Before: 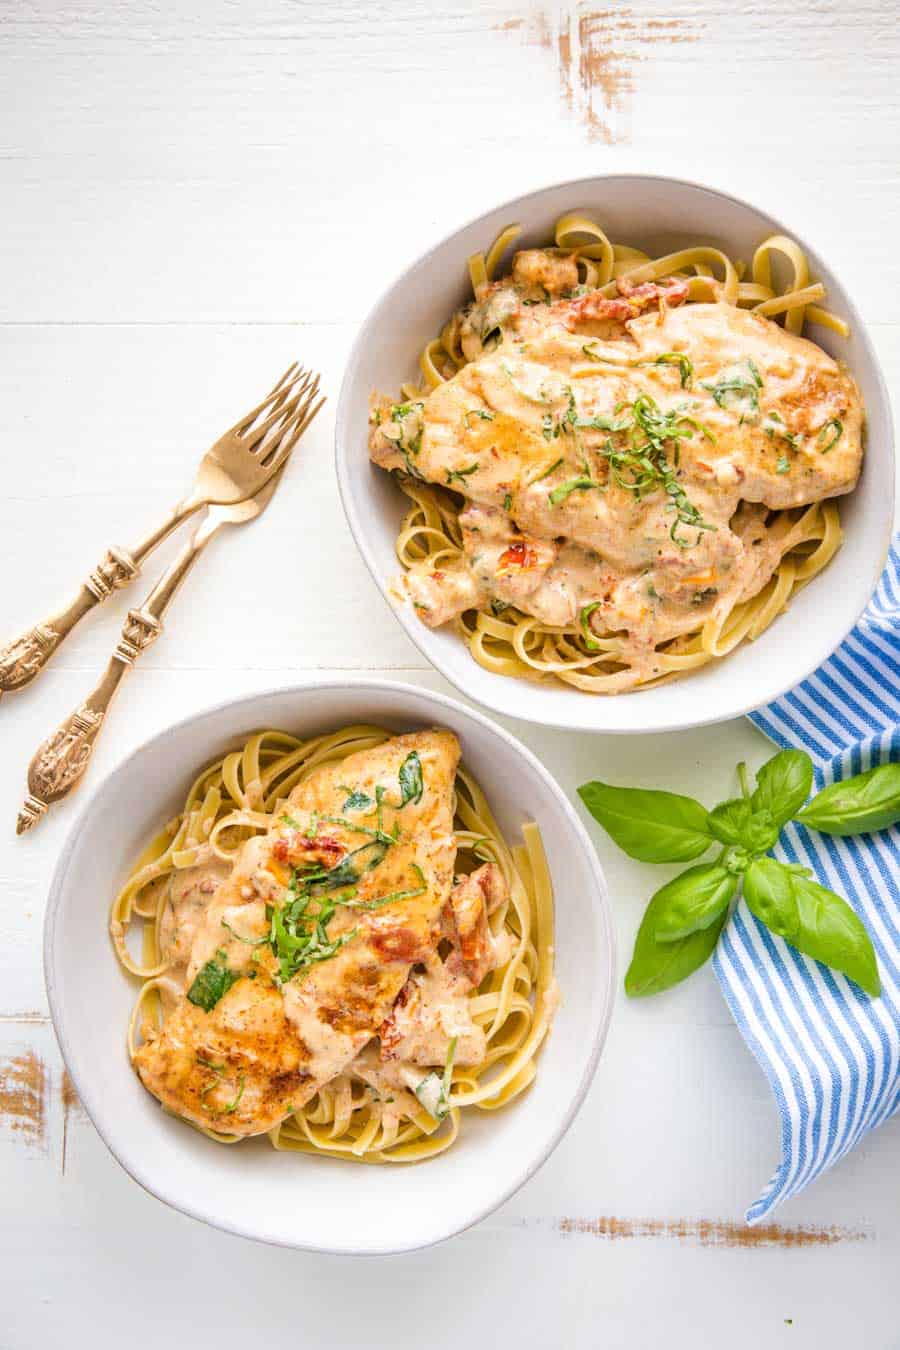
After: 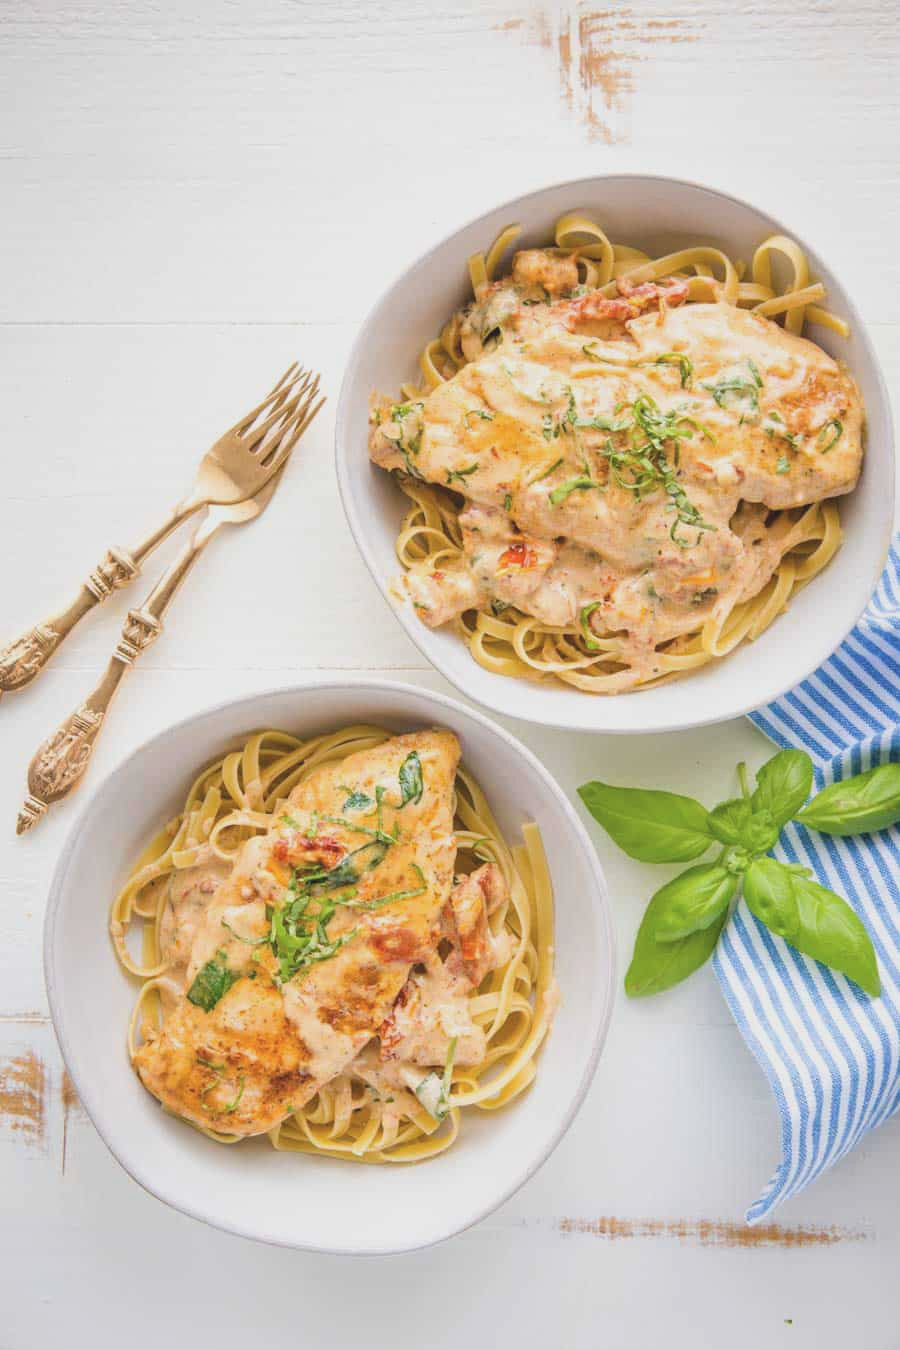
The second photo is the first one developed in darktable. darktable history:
contrast brightness saturation: contrast -0.166, brightness 0.053, saturation -0.134
